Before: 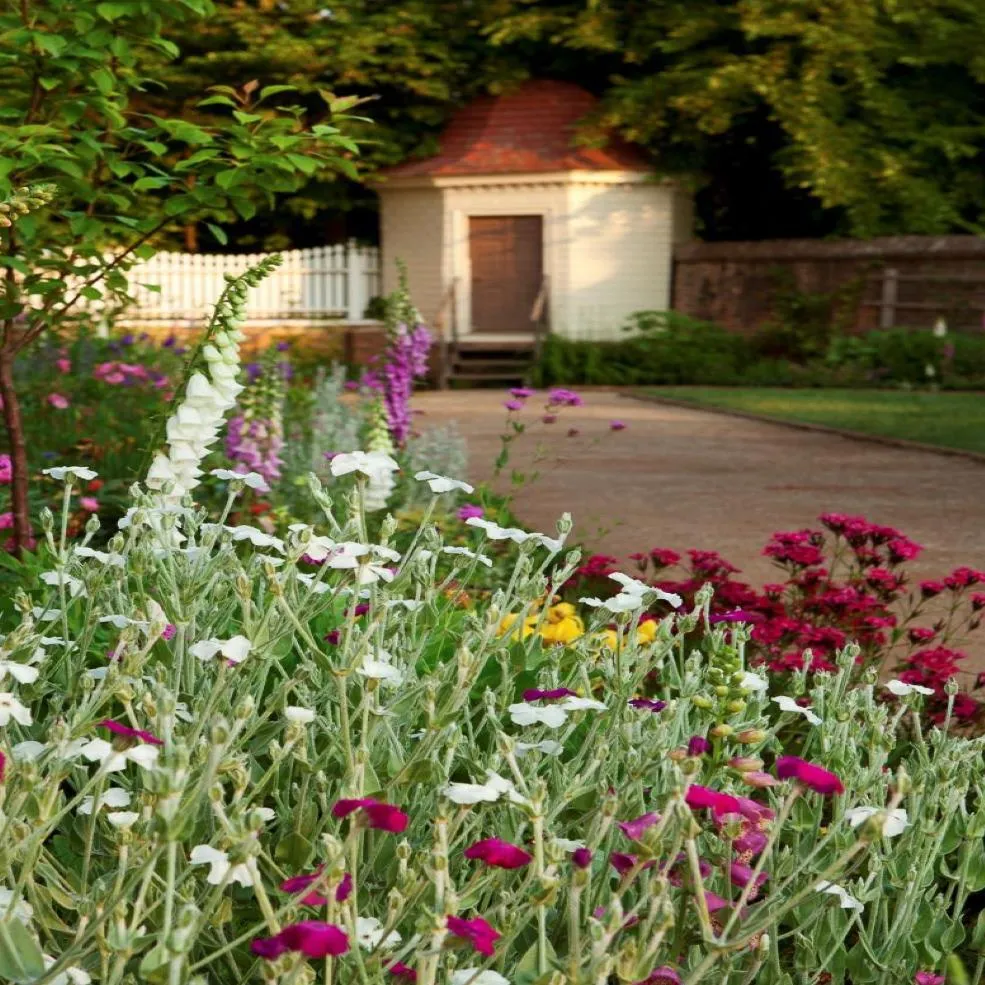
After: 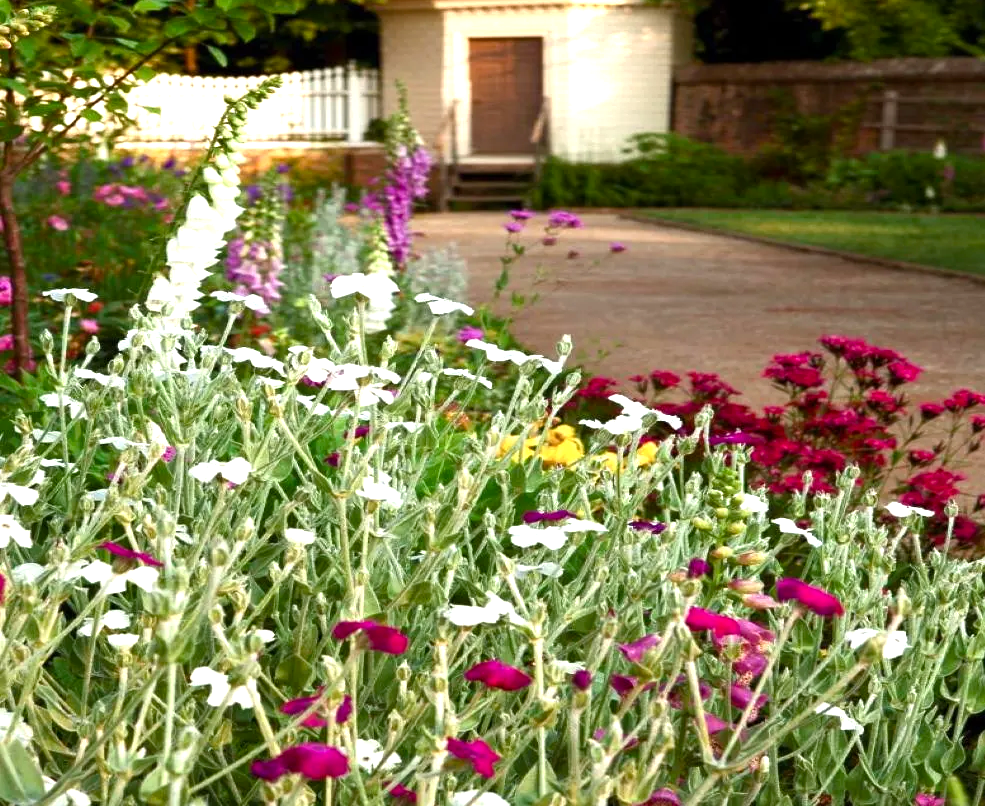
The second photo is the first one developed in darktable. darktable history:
crop and rotate: top 18.168%
color balance rgb: highlights gain › chroma 0.291%, highlights gain › hue 330.48°, perceptual saturation grading › global saturation 0.214%, perceptual saturation grading › highlights -19.959%, perceptual saturation grading › shadows 19.815%, perceptual brilliance grading › global brilliance 11.671%, perceptual brilliance grading › highlights 14.81%
